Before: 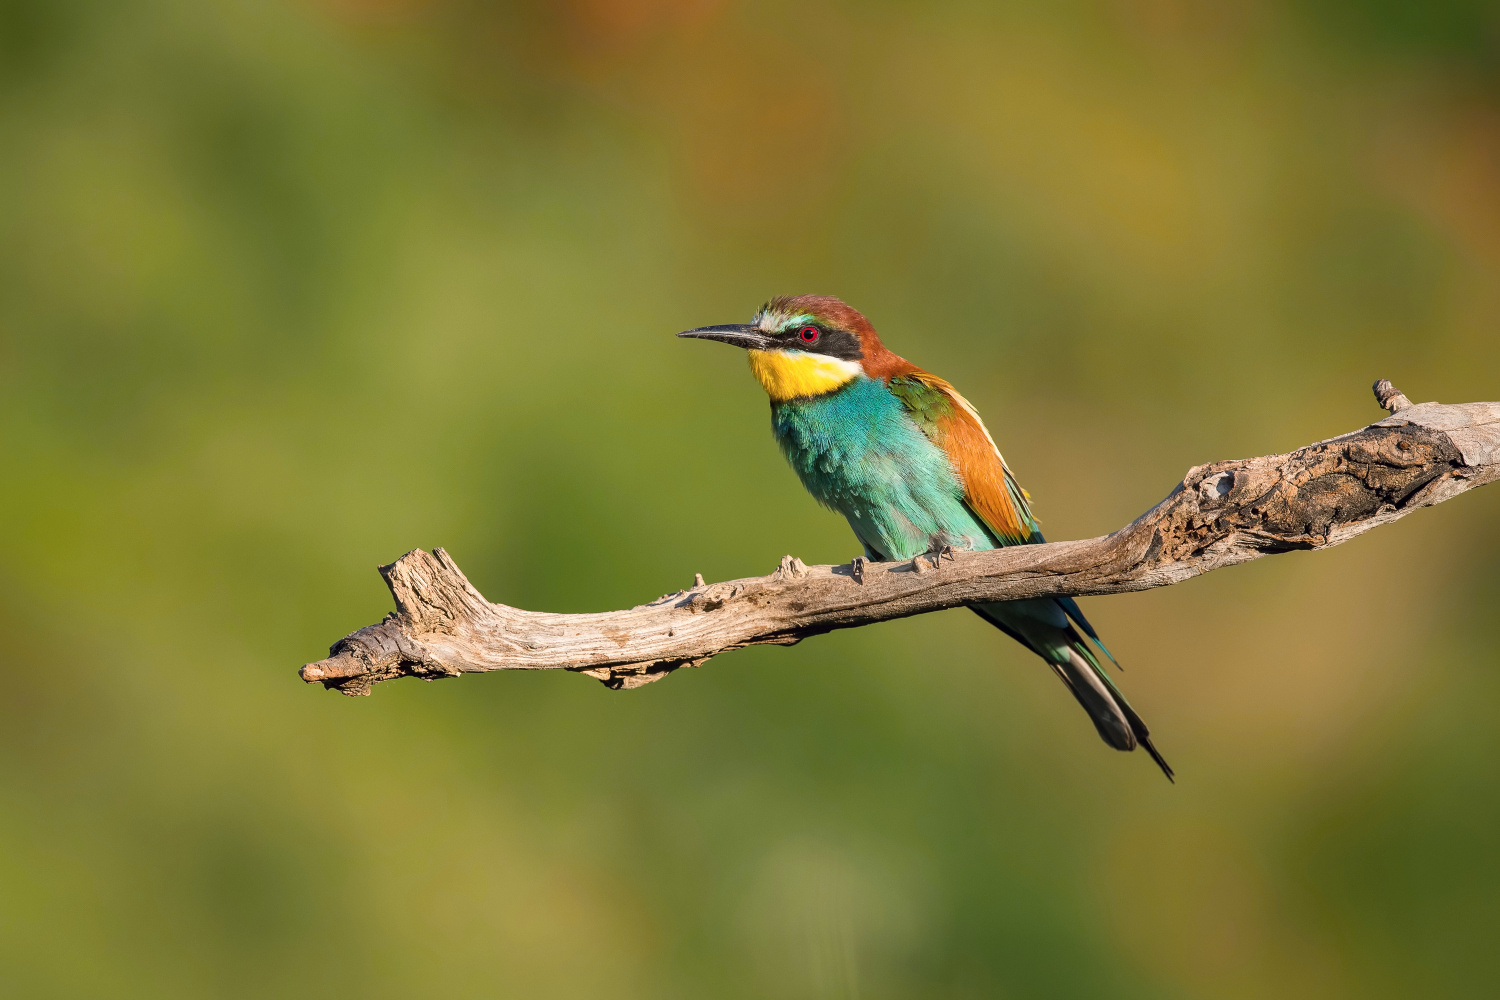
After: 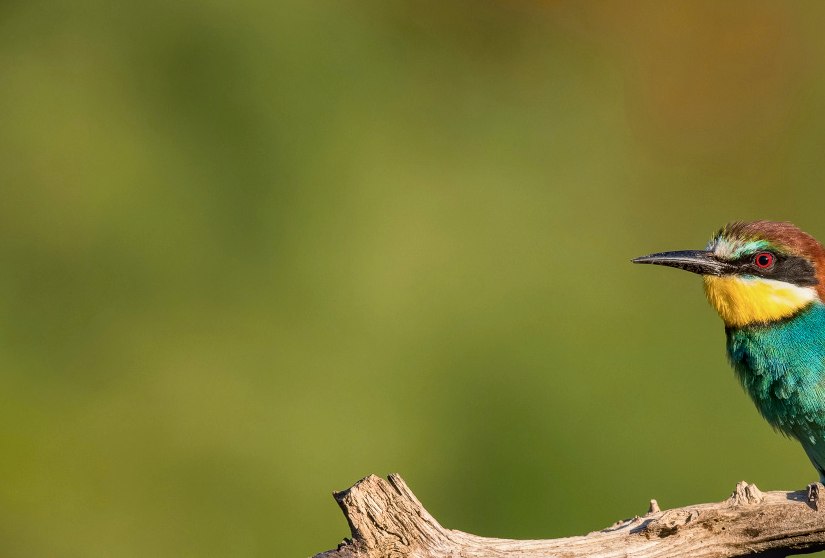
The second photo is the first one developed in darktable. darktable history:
tone equalizer: on, module defaults
exposure: black level correction 0.009, compensate highlight preservation false
crop and rotate: left 3.019%, top 7.402%, right 41.979%, bottom 36.794%
local contrast: on, module defaults
contrast brightness saturation: contrast -0.099, saturation -0.096
velvia: on, module defaults
levels: levels [0, 0.51, 1]
